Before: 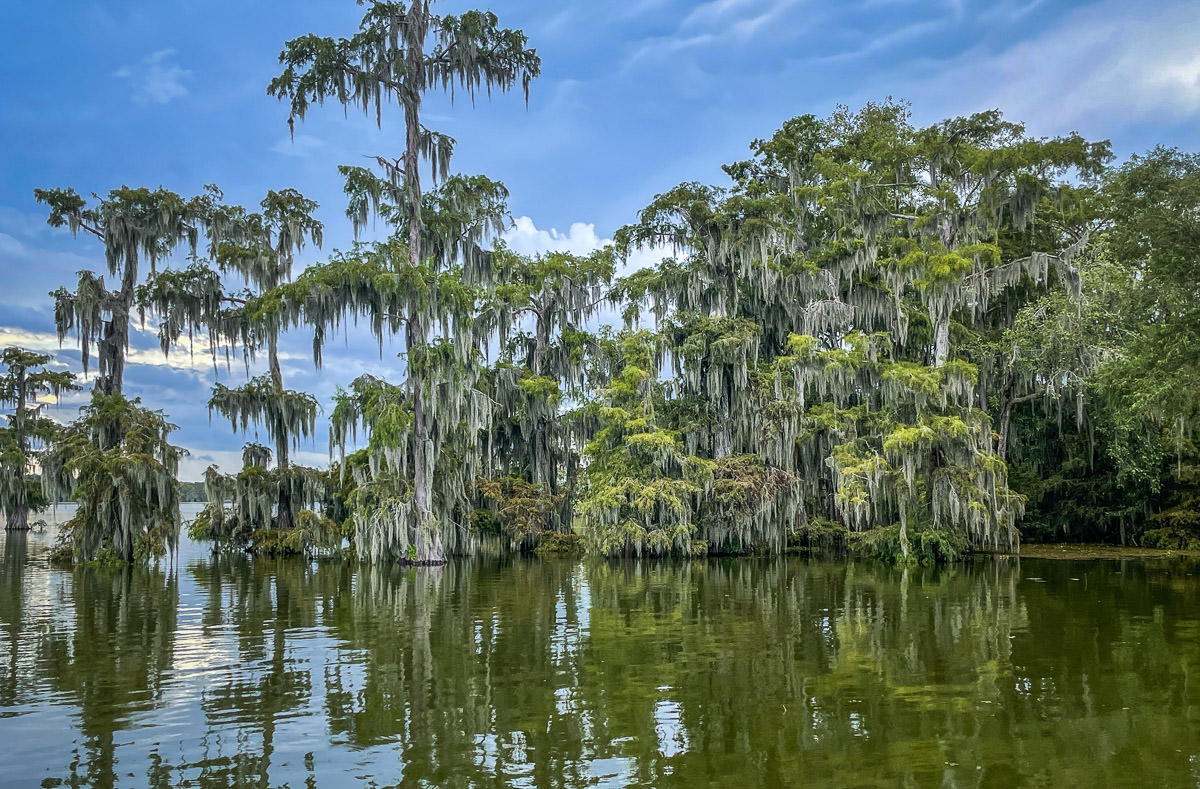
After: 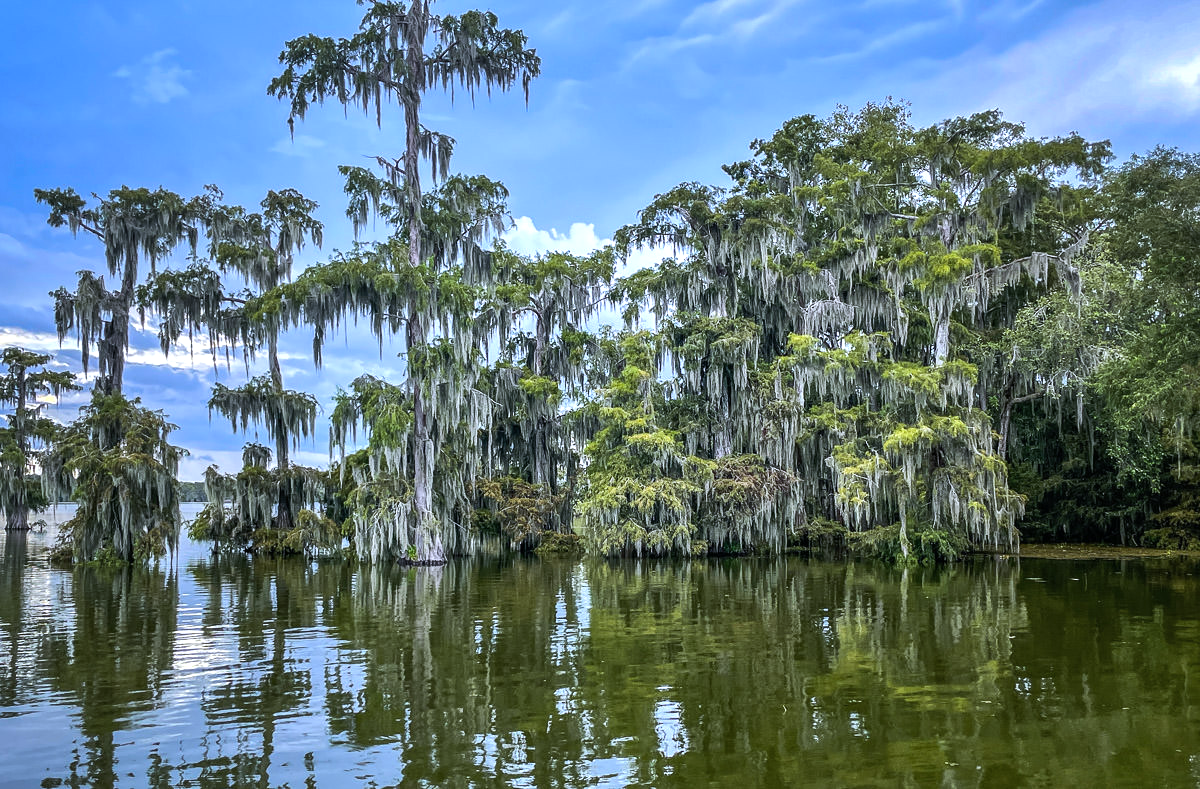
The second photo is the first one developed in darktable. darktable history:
shadows and highlights: shadows 25, highlights -25
tone equalizer: -8 EV -0.417 EV, -7 EV -0.389 EV, -6 EV -0.333 EV, -5 EV -0.222 EV, -3 EV 0.222 EV, -2 EV 0.333 EV, -1 EV 0.389 EV, +0 EV 0.417 EV, edges refinement/feathering 500, mask exposure compensation -1.57 EV, preserve details no
white balance: red 0.967, blue 1.119, emerald 0.756
